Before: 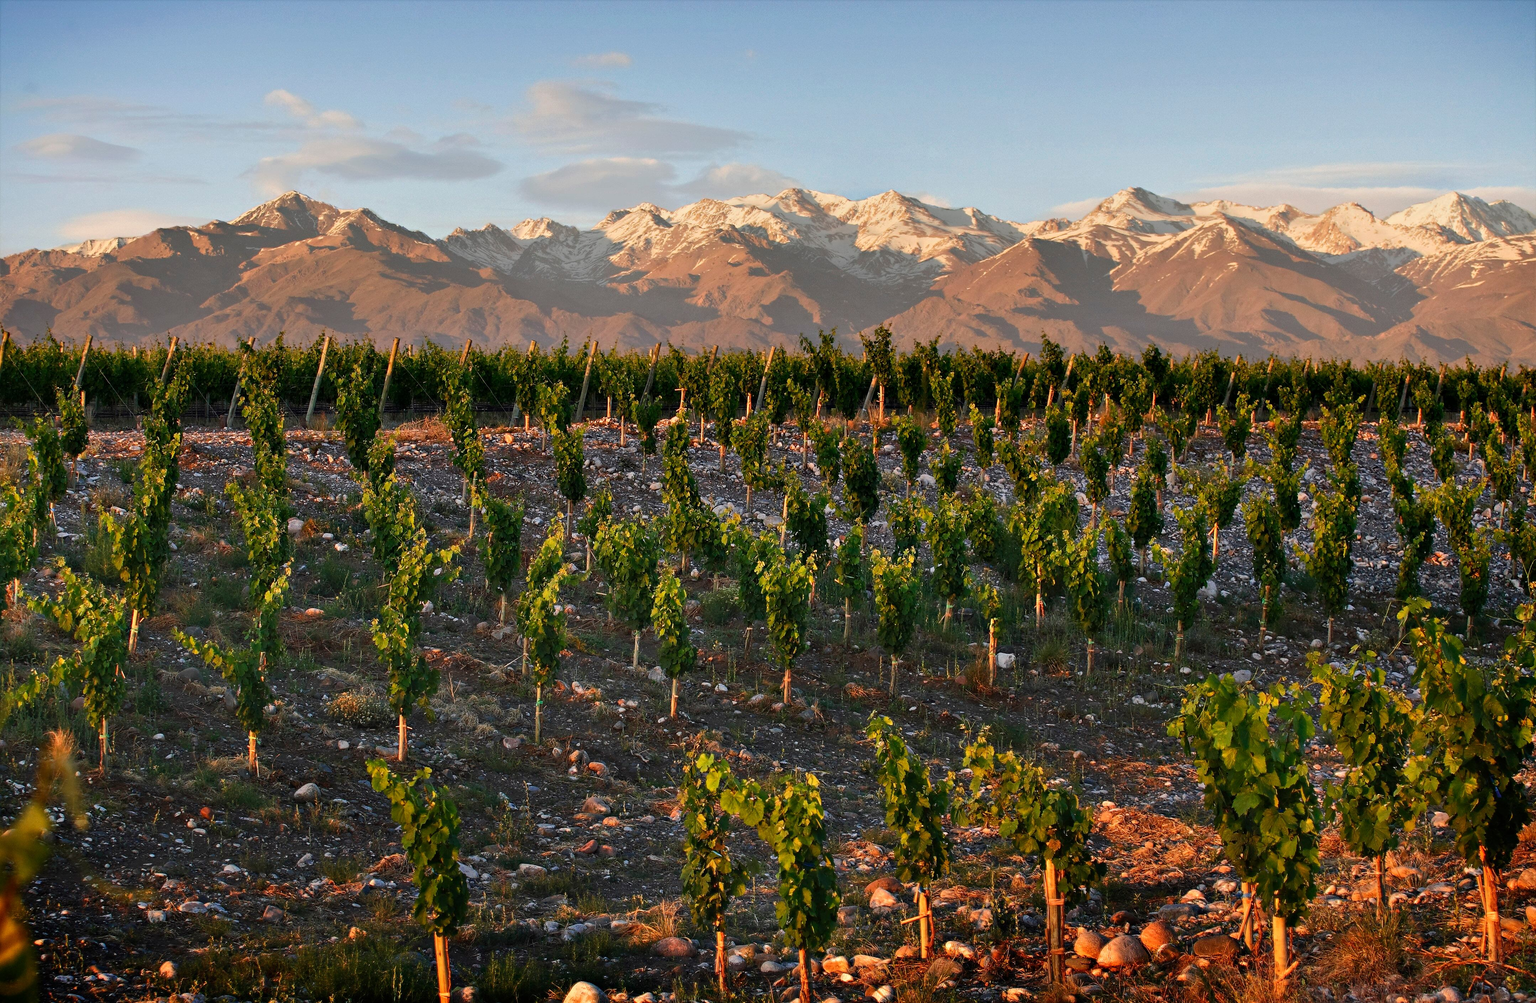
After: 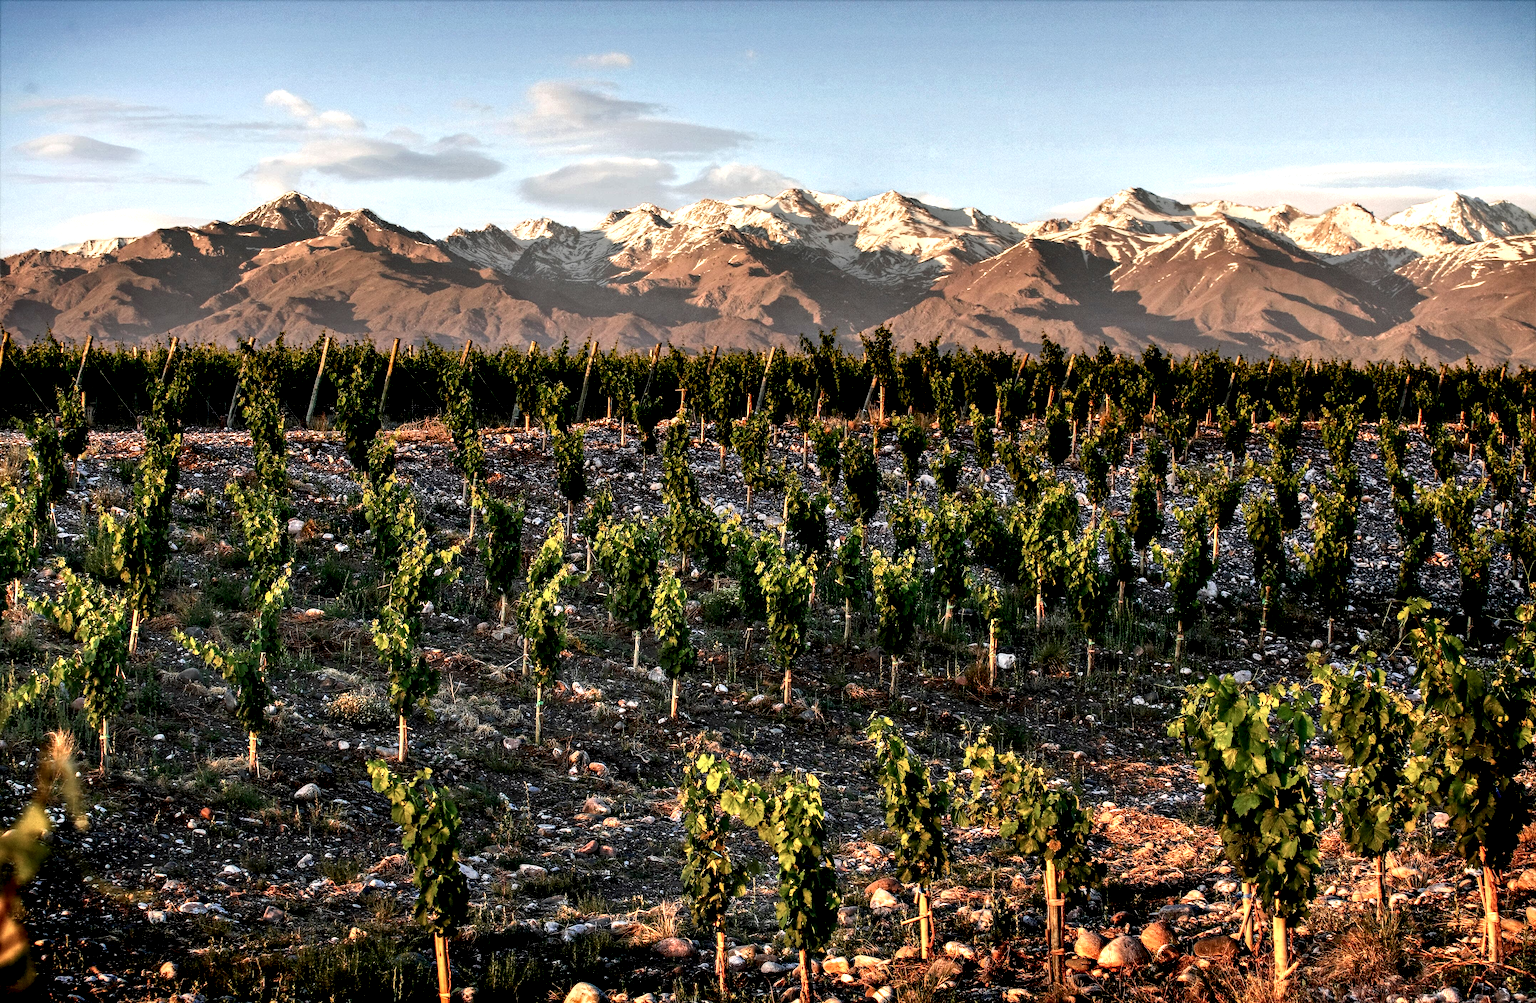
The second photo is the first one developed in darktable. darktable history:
local contrast: shadows 185%, detail 225%
